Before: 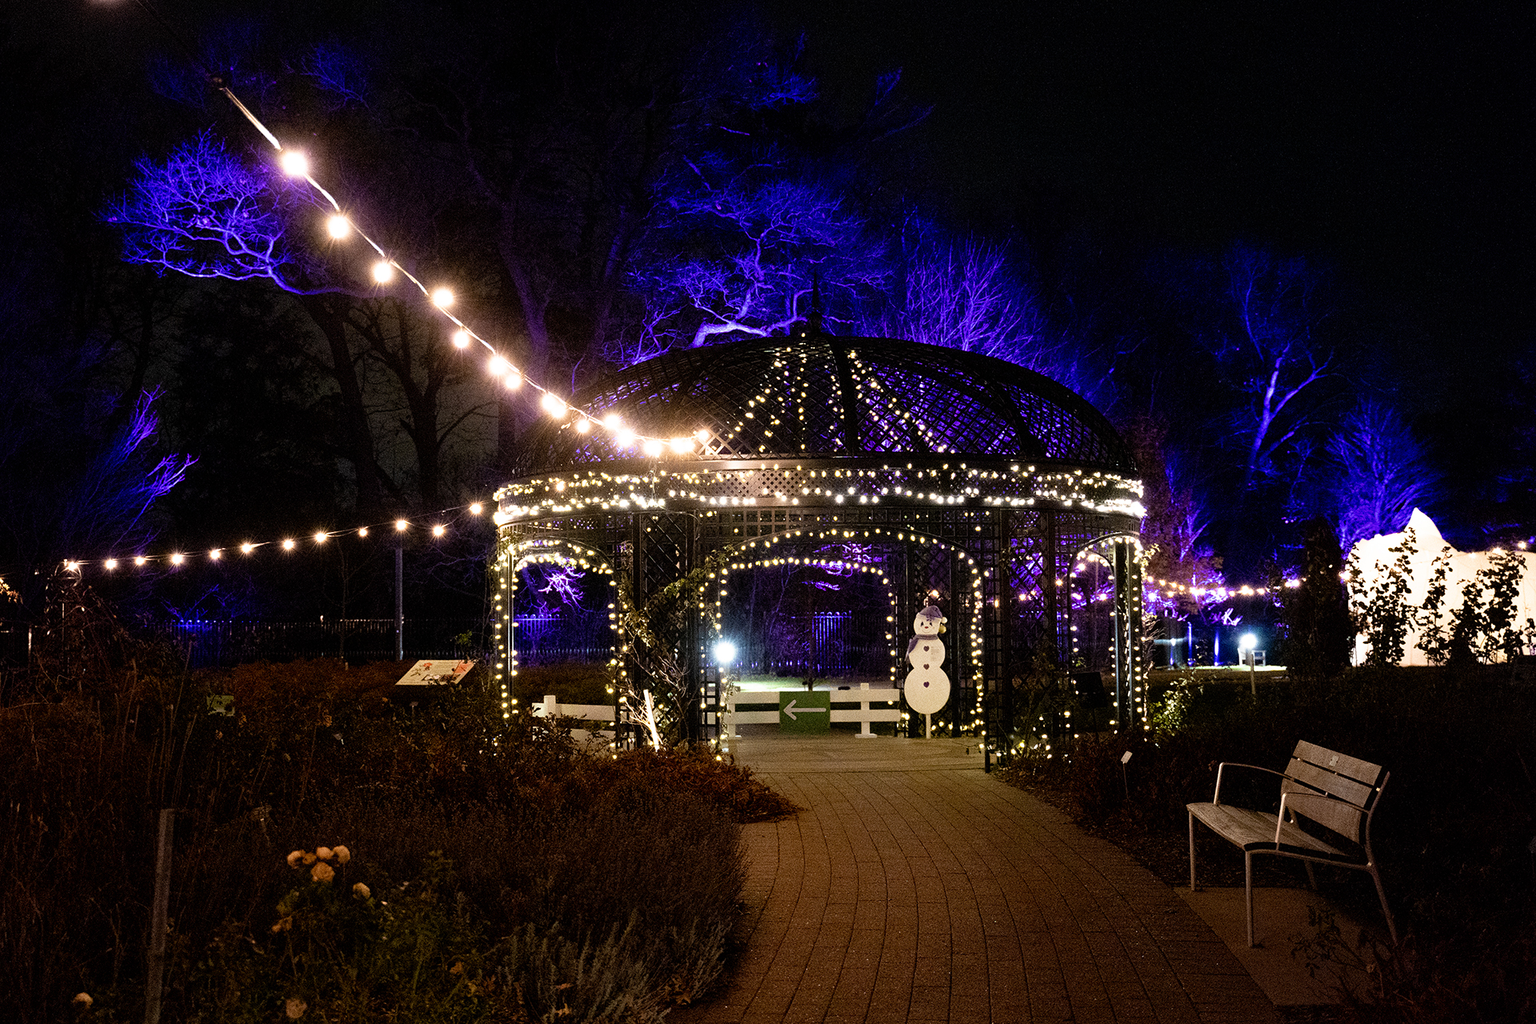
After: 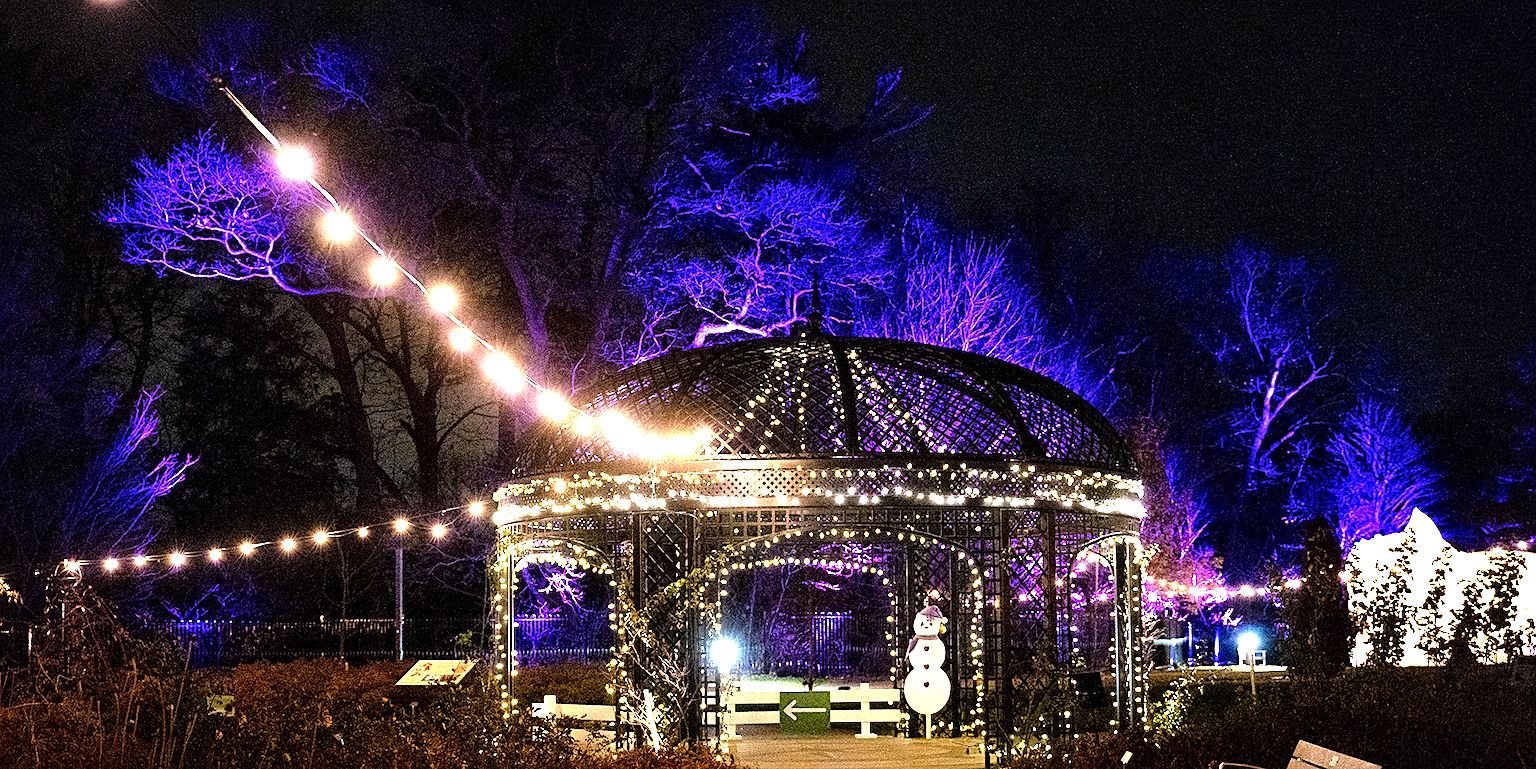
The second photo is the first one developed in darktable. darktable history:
crop: bottom 24.785%
local contrast: mode bilateral grid, contrast 24, coarseness 60, detail 152%, midtone range 0.2
exposure: black level correction 0, exposure 1.456 EV, compensate highlight preservation false
contrast brightness saturation: contrast 0.1, brightness 0.04, saturation 0.088
sharpen: on, module defaults
